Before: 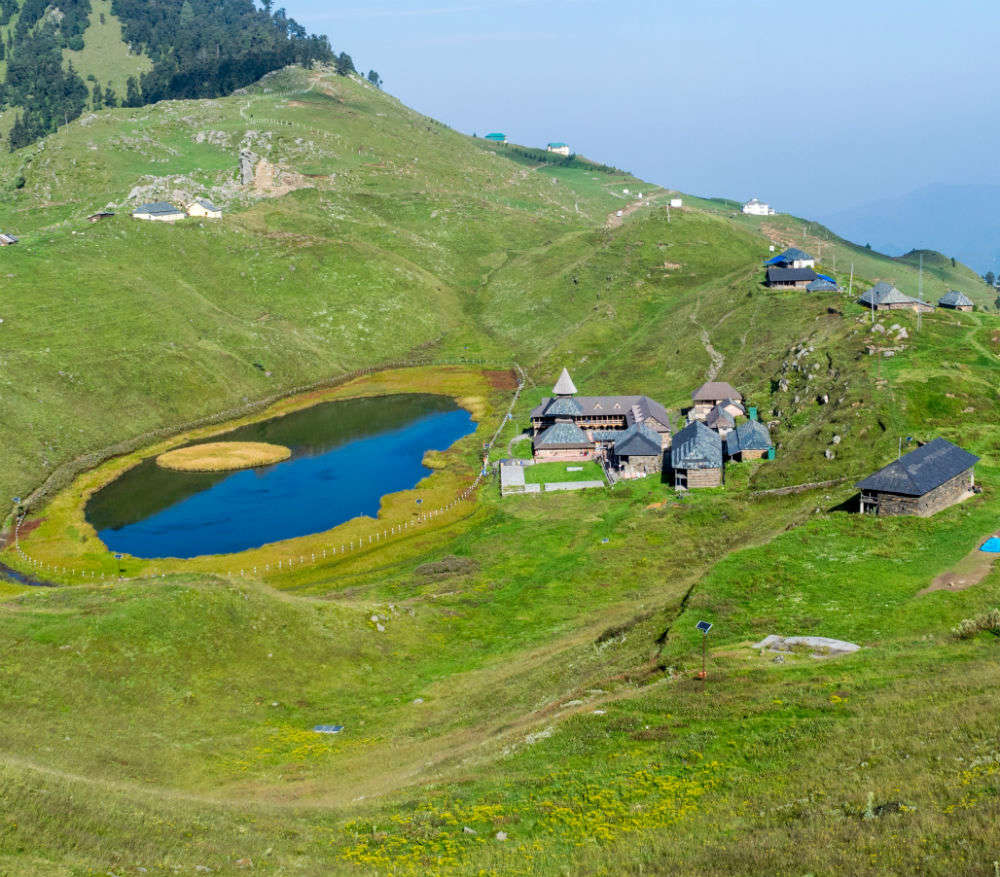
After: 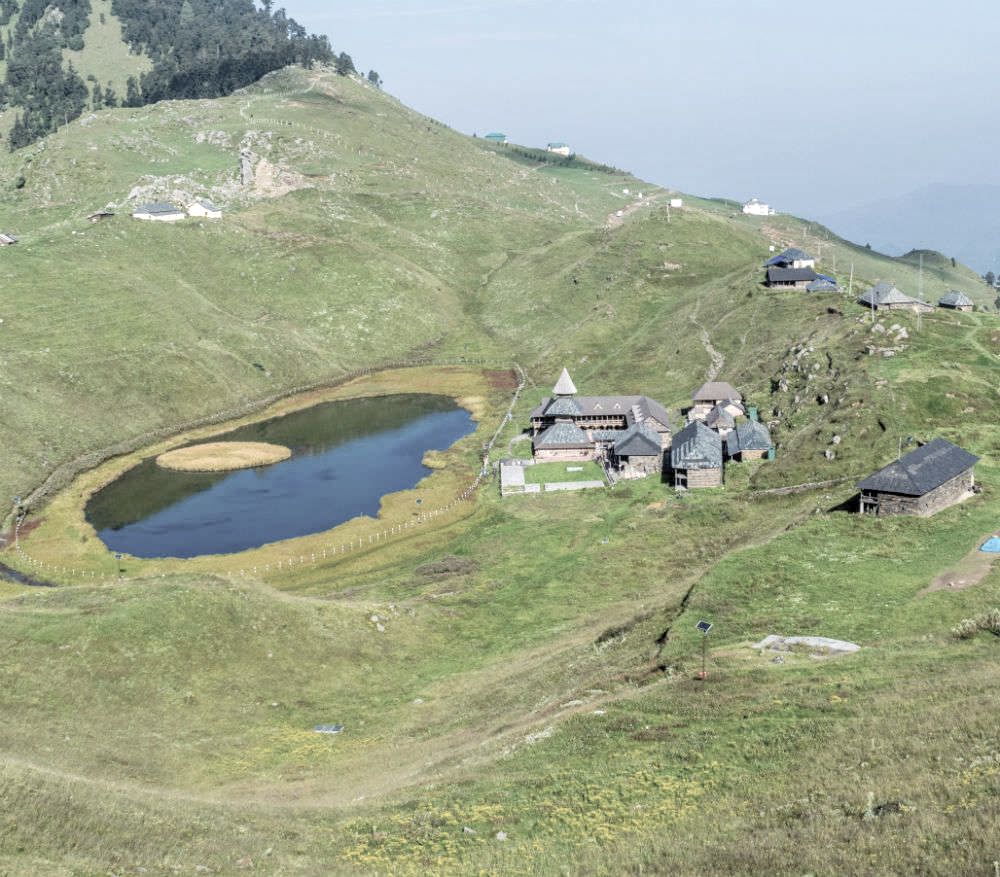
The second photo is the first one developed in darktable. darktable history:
contrast brightness saturation: brightness 0.182, saturation -0.511
local contrast: on, module defaults
